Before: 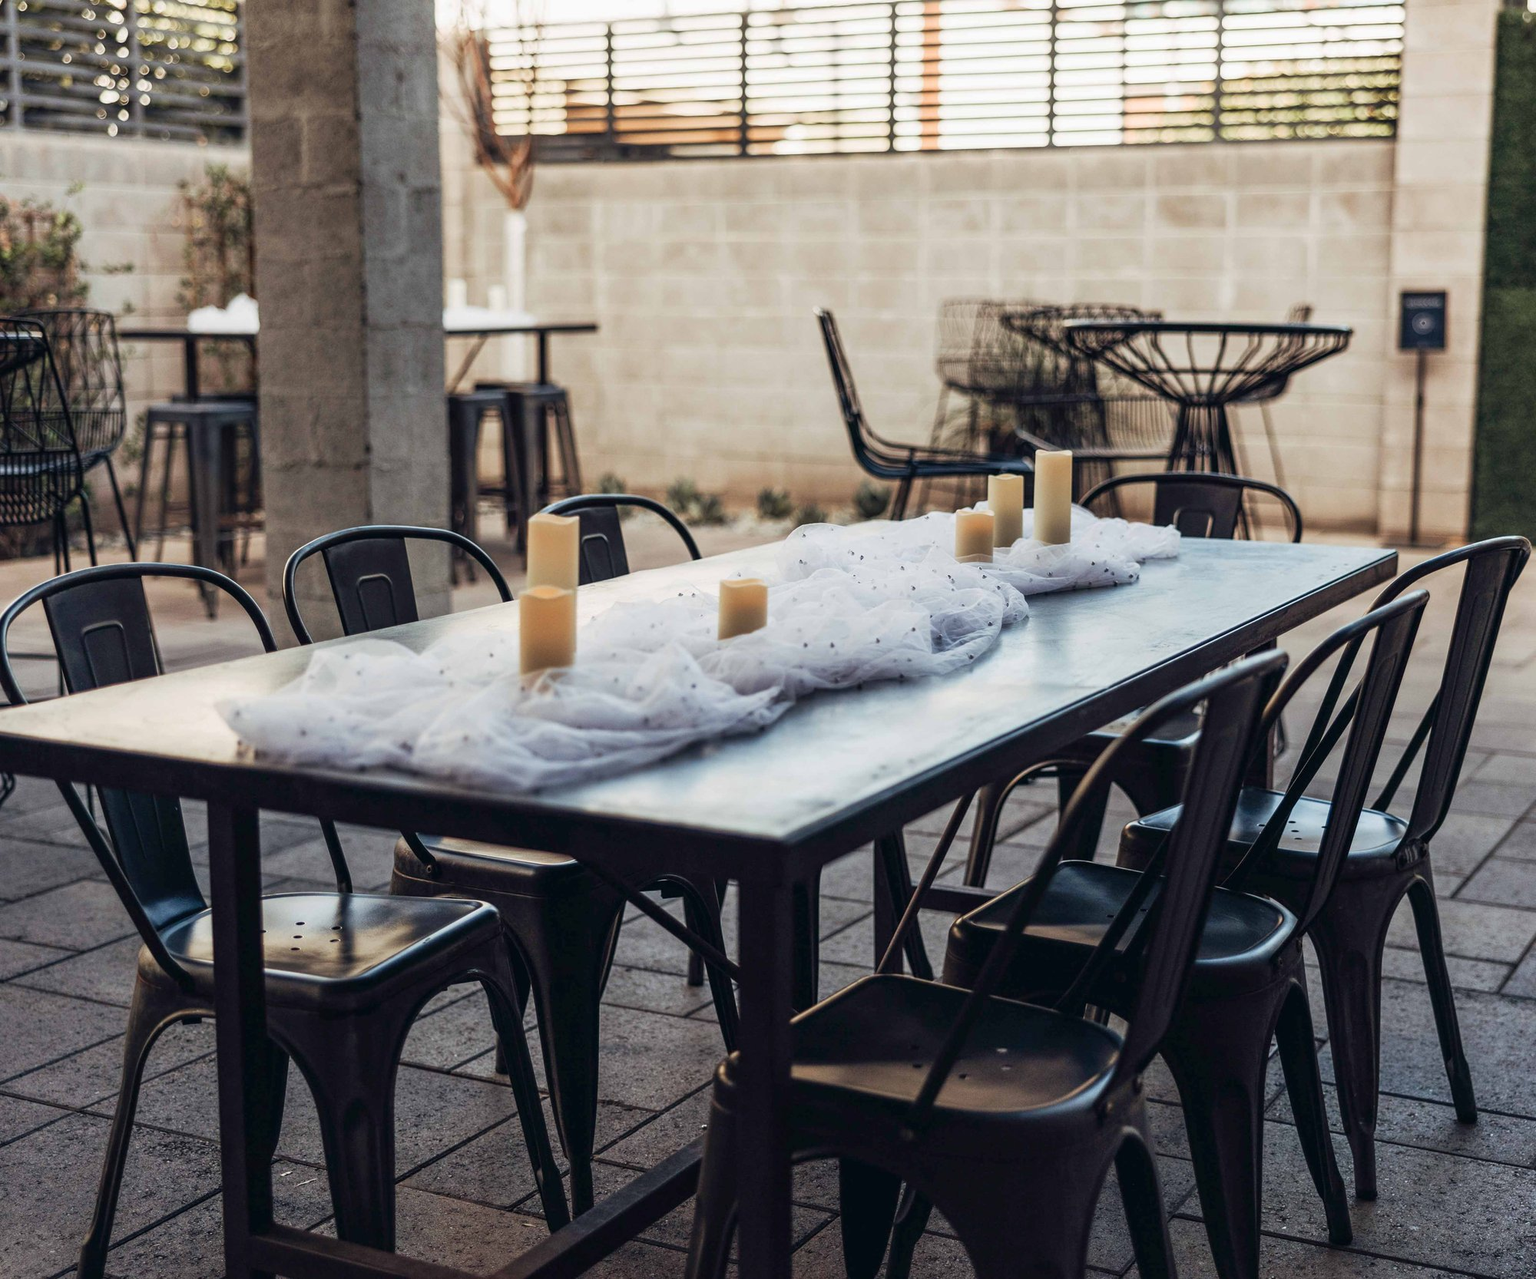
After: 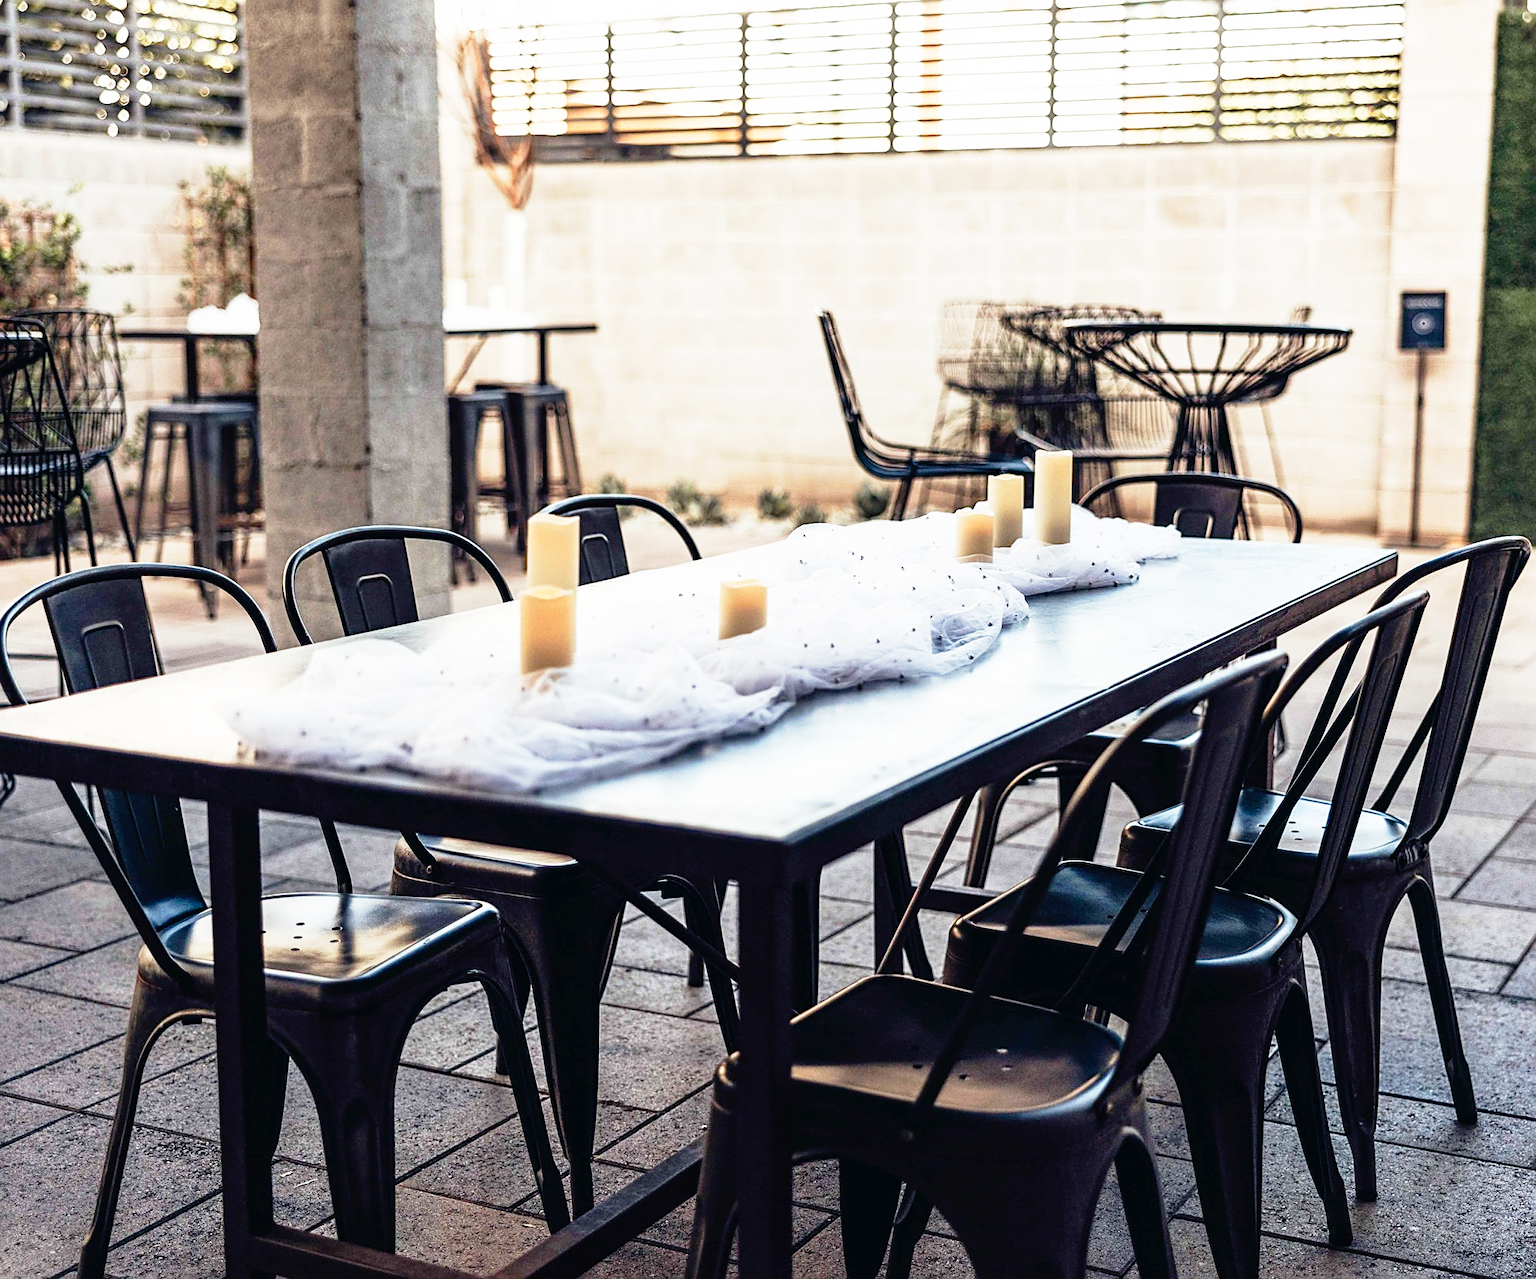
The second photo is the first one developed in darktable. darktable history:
base curve: curves: ch0 [(0, 0) (0.012, 0.01) (0.073, 0.168) (0.31, 0.711) (0.645, 0.957) (1, 1)], preserve colors none
sharpen: on, module defaults
